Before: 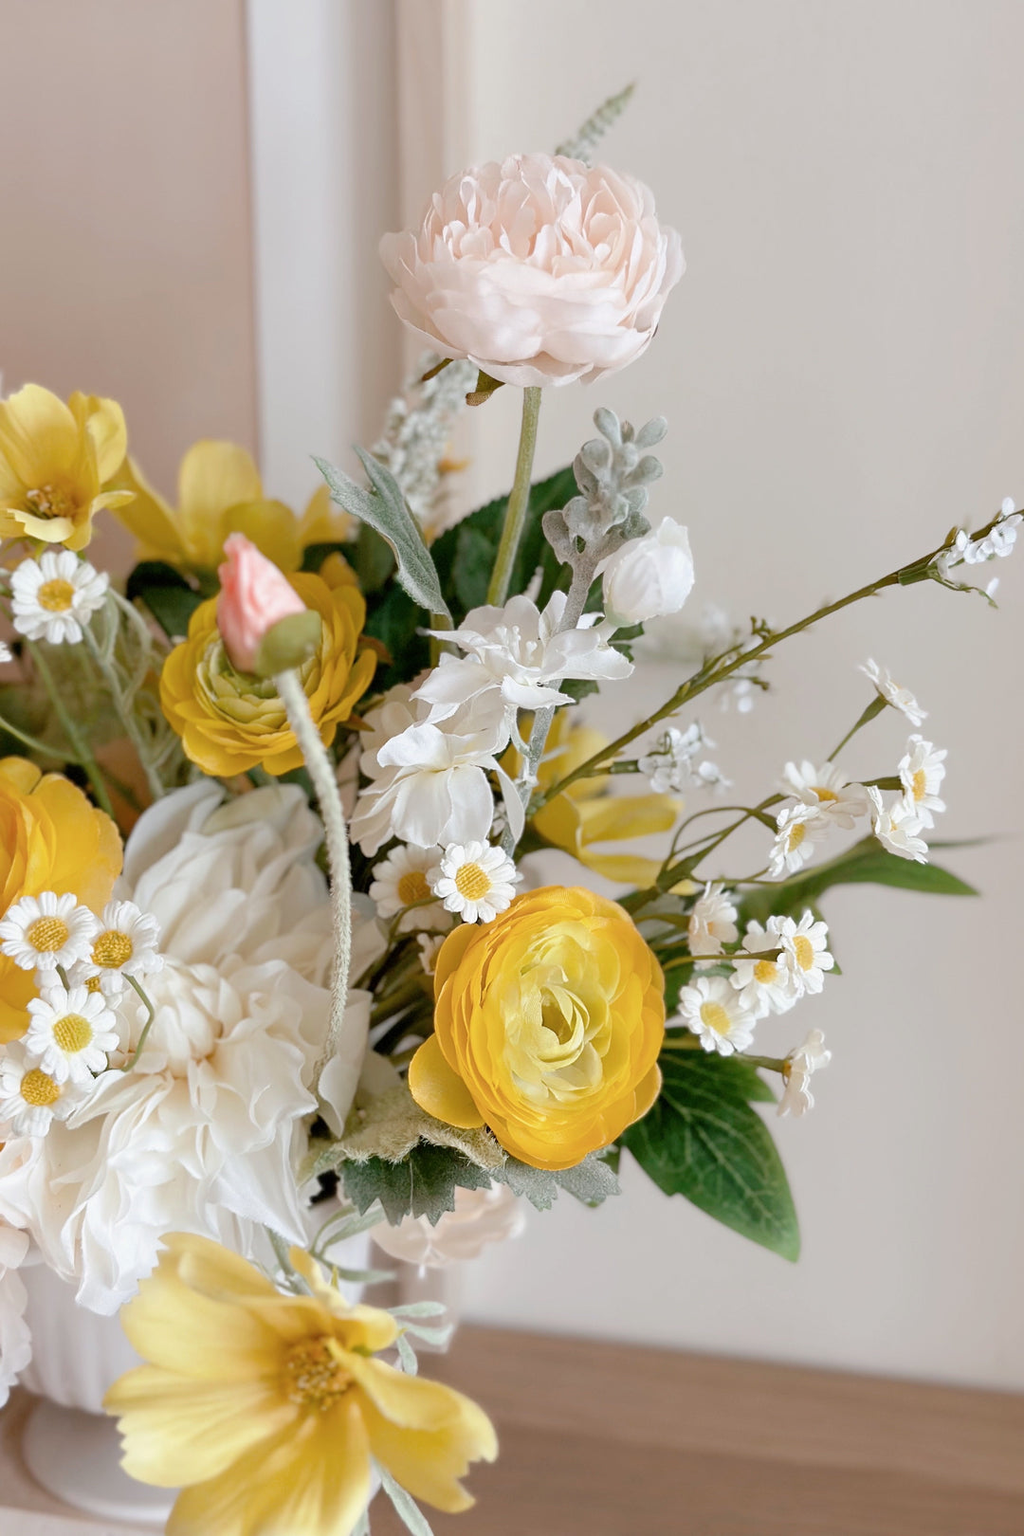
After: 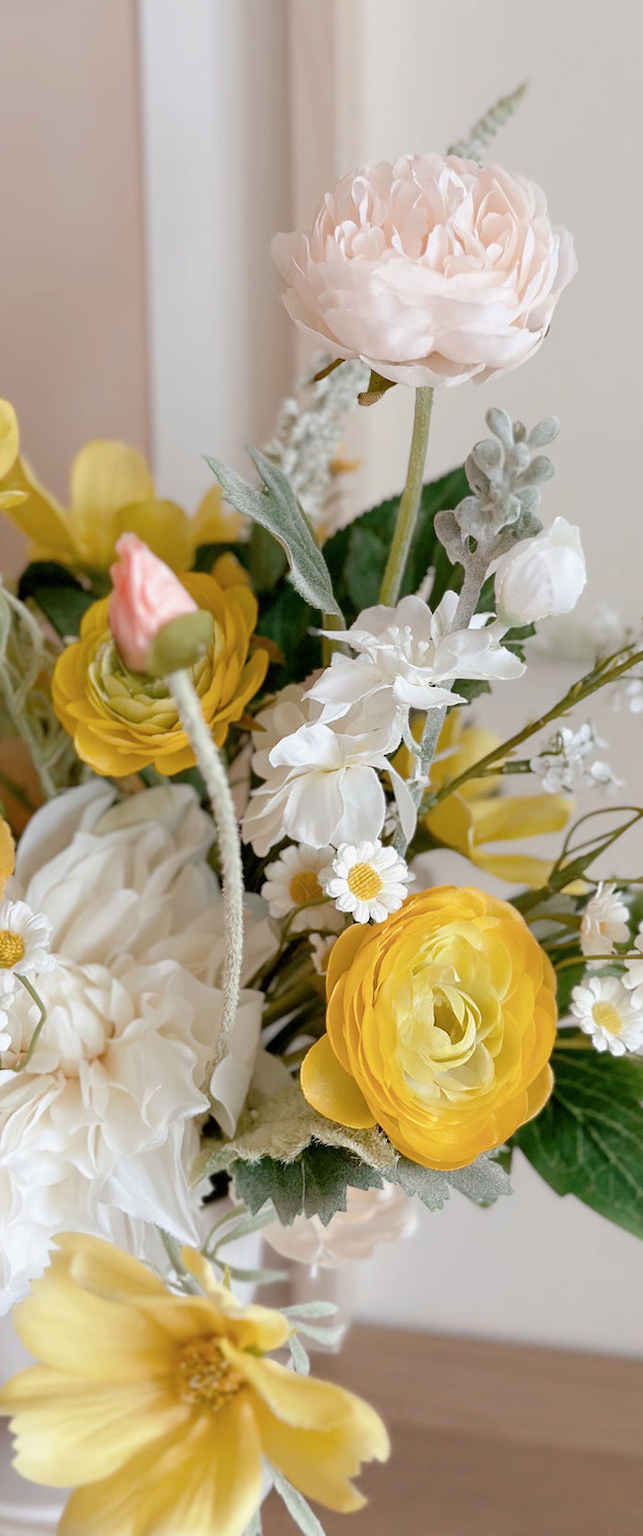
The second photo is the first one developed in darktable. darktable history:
crop: left 10.638%, right 26.473%
